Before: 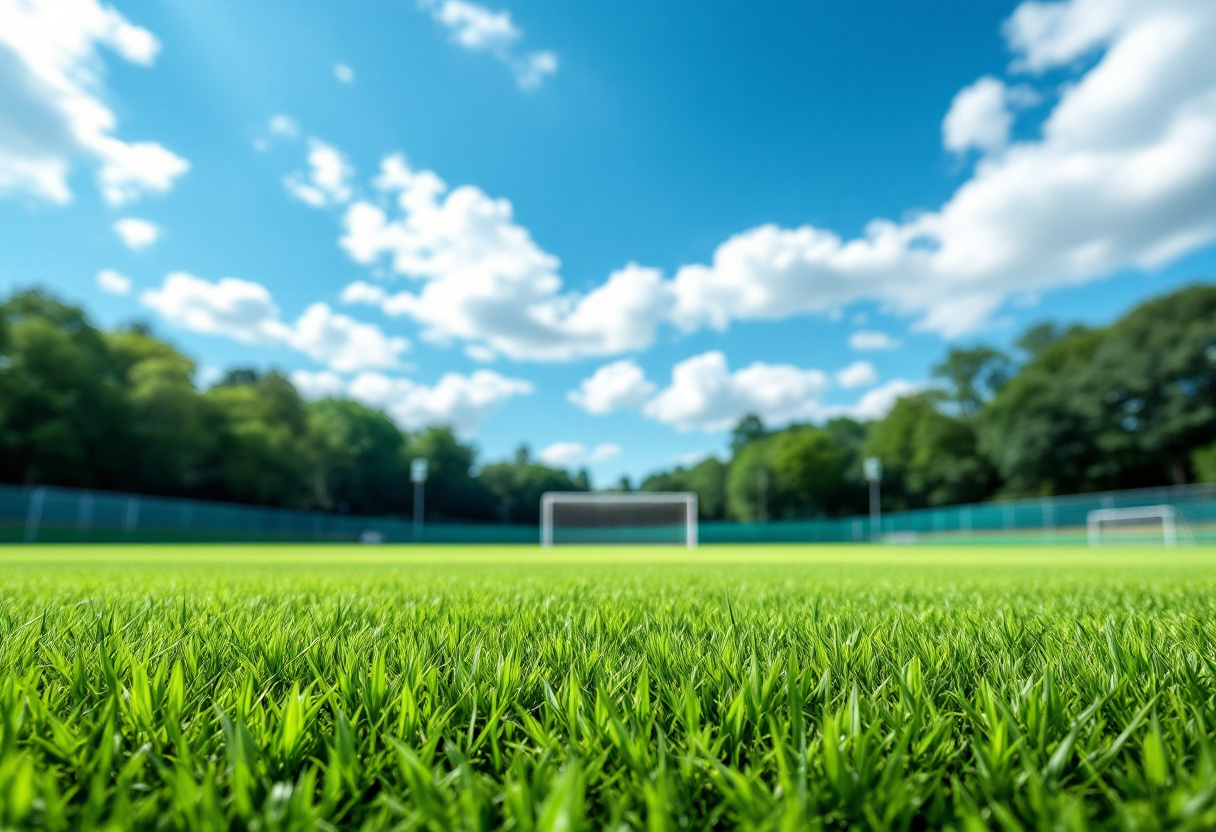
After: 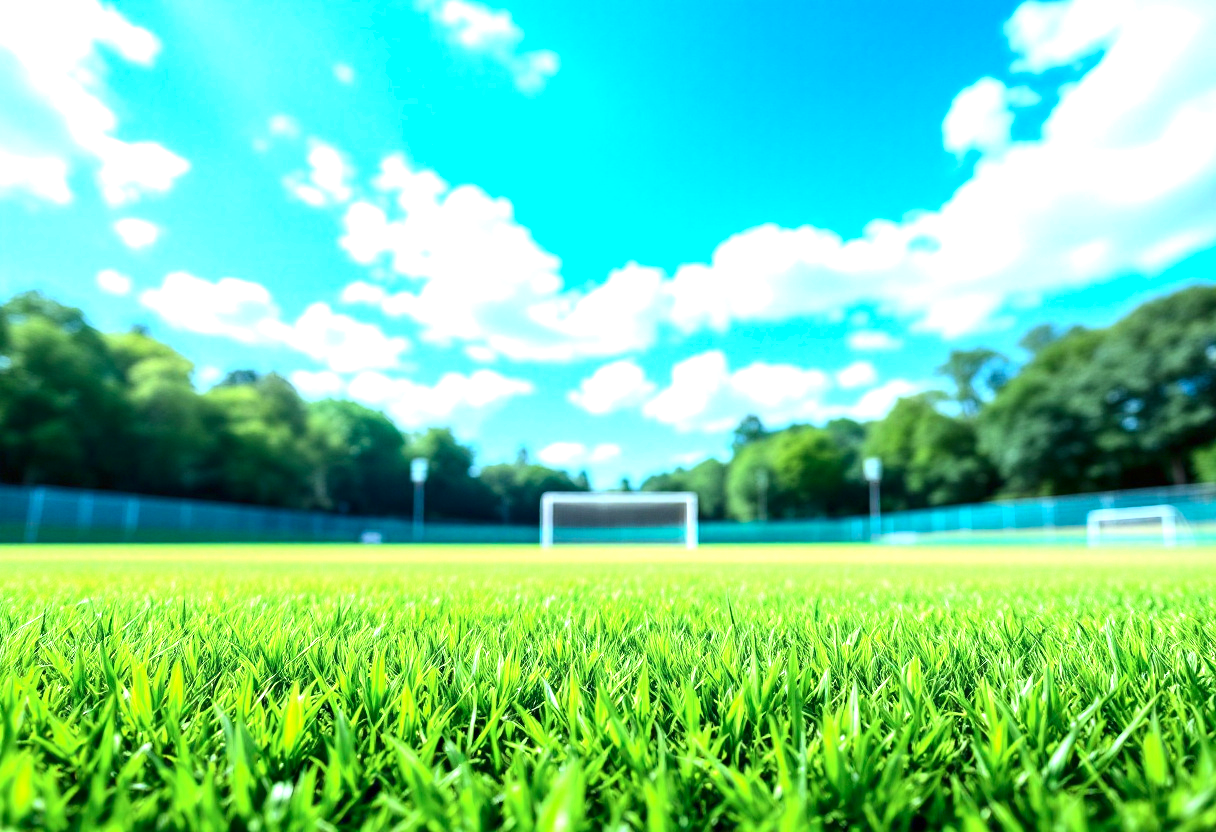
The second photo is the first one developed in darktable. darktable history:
exposure: black level correction 0, exposure 1.292 EV, compensate highlight preservation false
color calibration: x 0.367, y 0.375, temperature 4363.19 K
contrast brightness saturation: contrast 0.151, brightness -0.01, saturation 0.098
